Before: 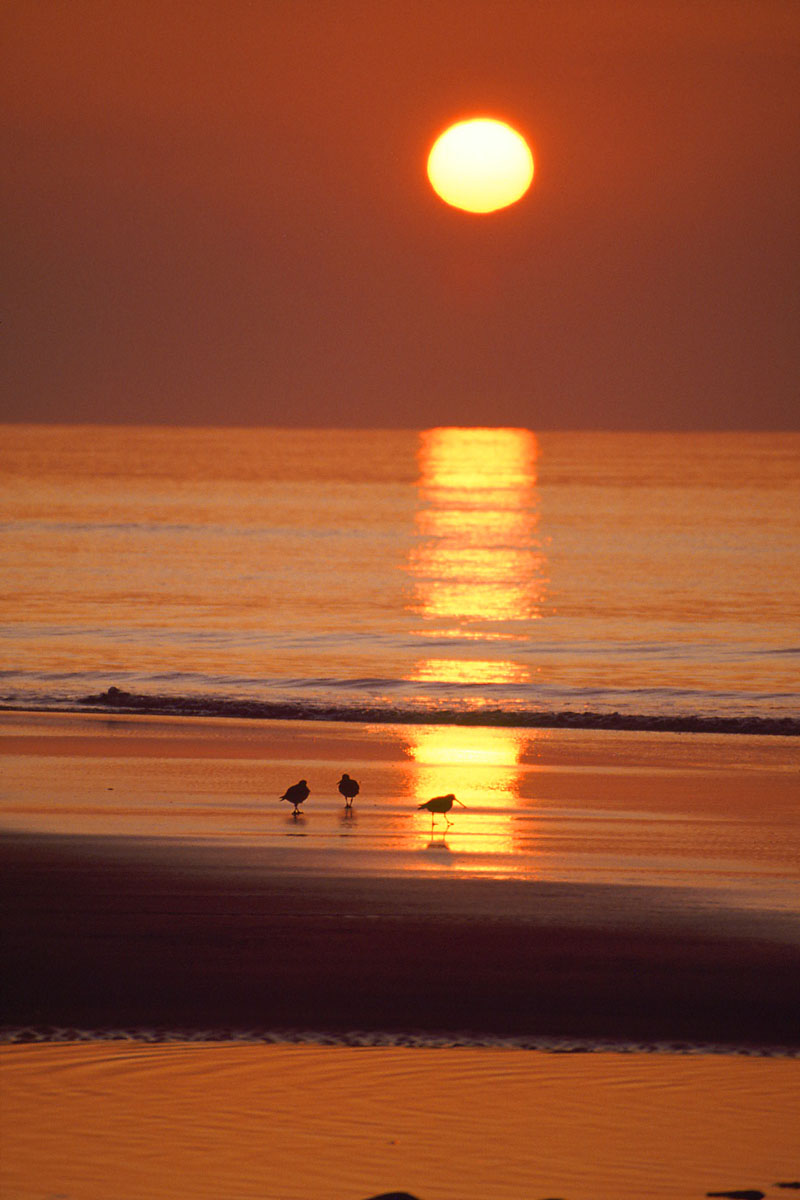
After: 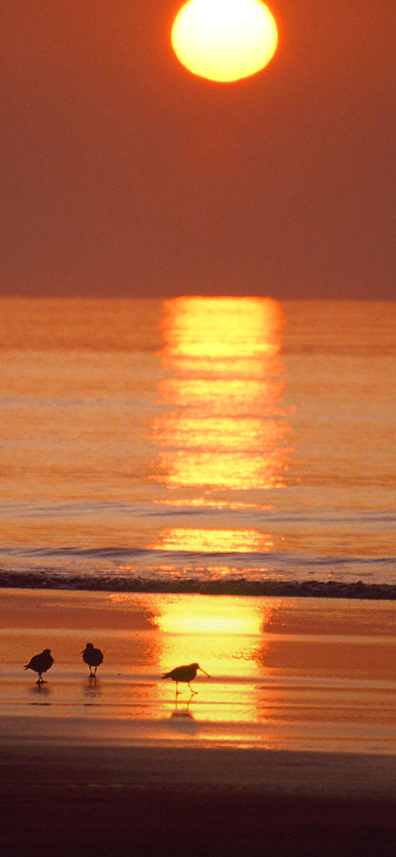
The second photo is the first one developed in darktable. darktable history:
crop: left 32.075%, top 10.976%, right 18.355%, bottom 17.596%
levels: levels [0, 0.476, 0.951]
graduated density: rotation -180°, offset 27.42
